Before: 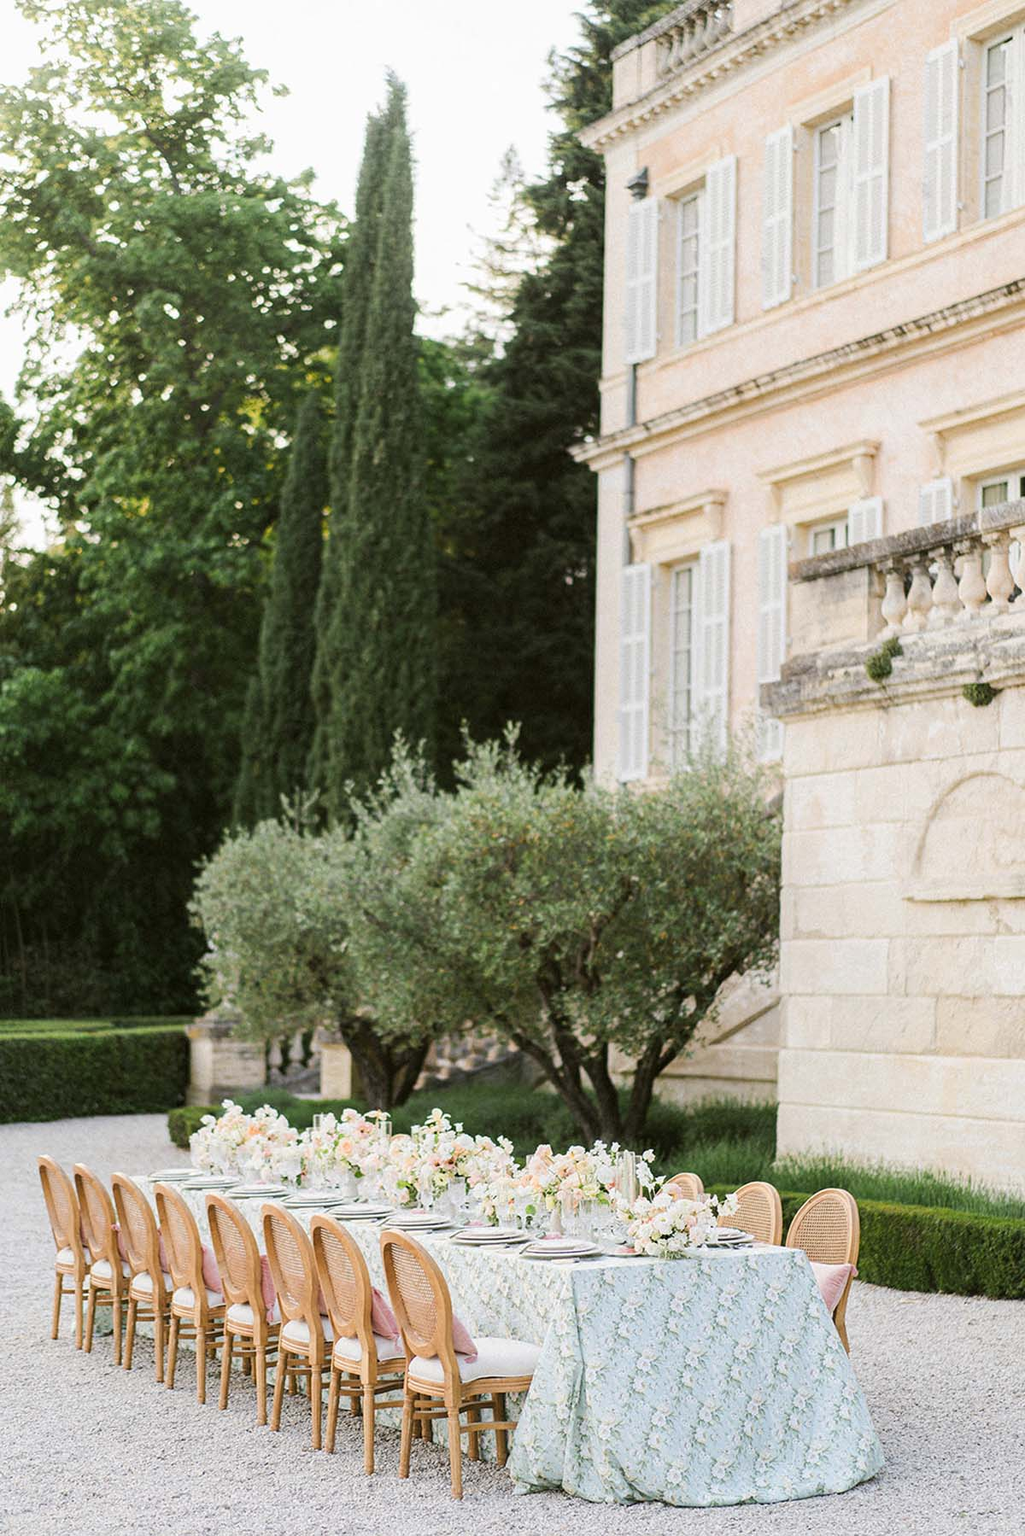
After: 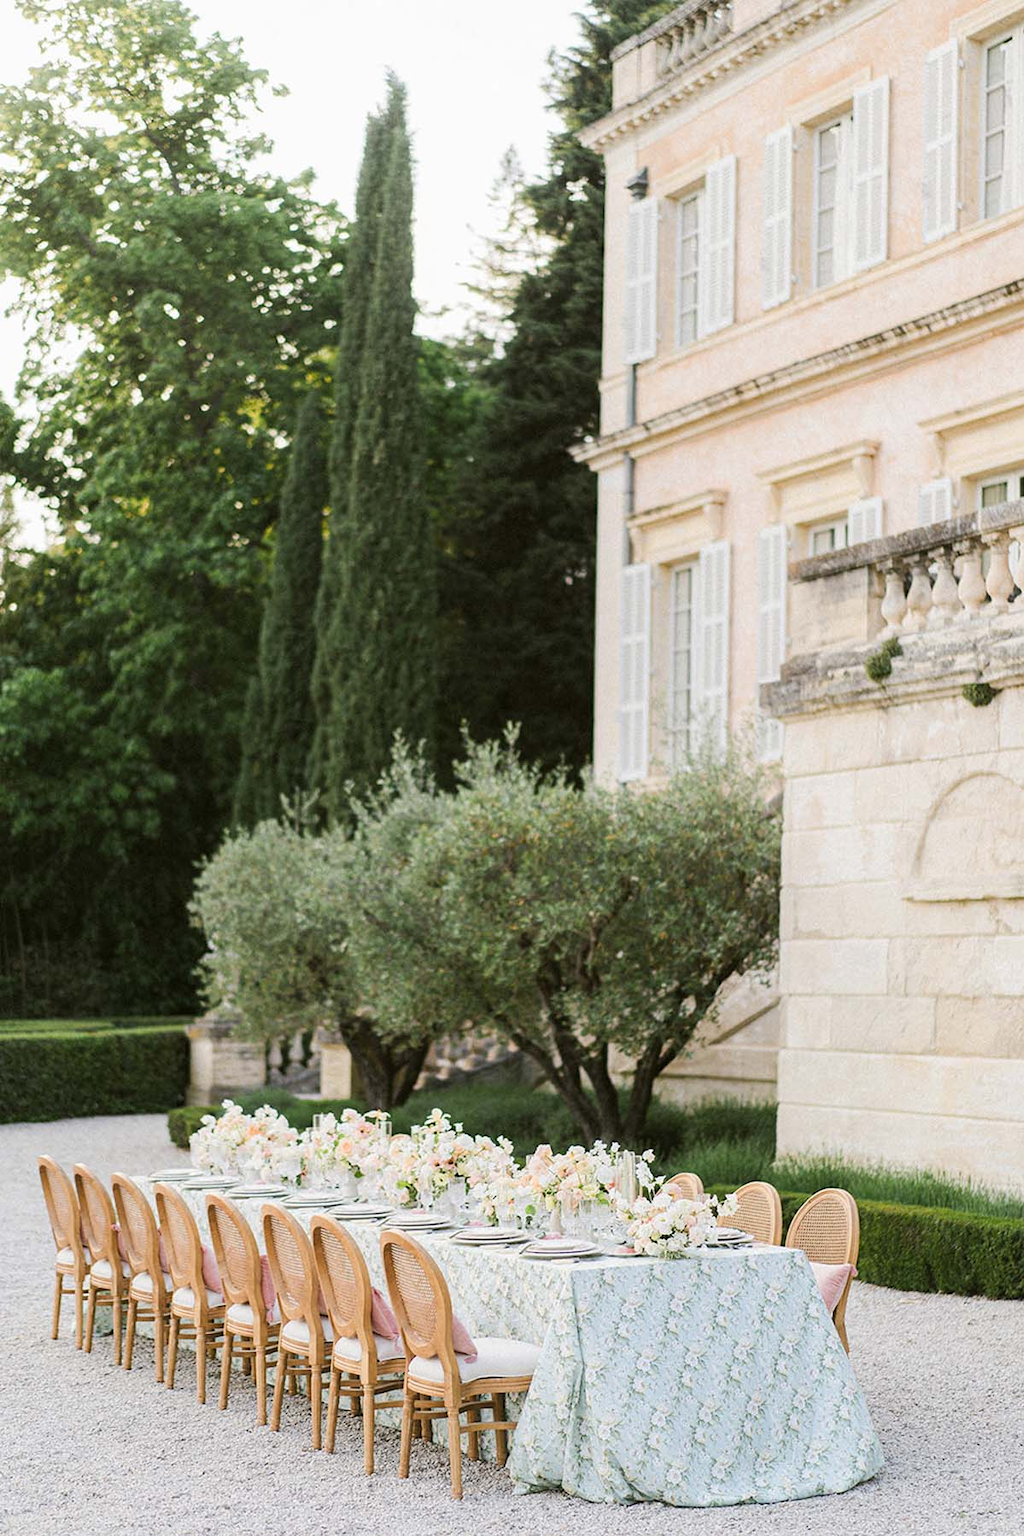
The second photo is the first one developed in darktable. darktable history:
tone equalizer: smoothing diameter 24.79%, edges refinement/feathering 10.85, preserve details guided filter
